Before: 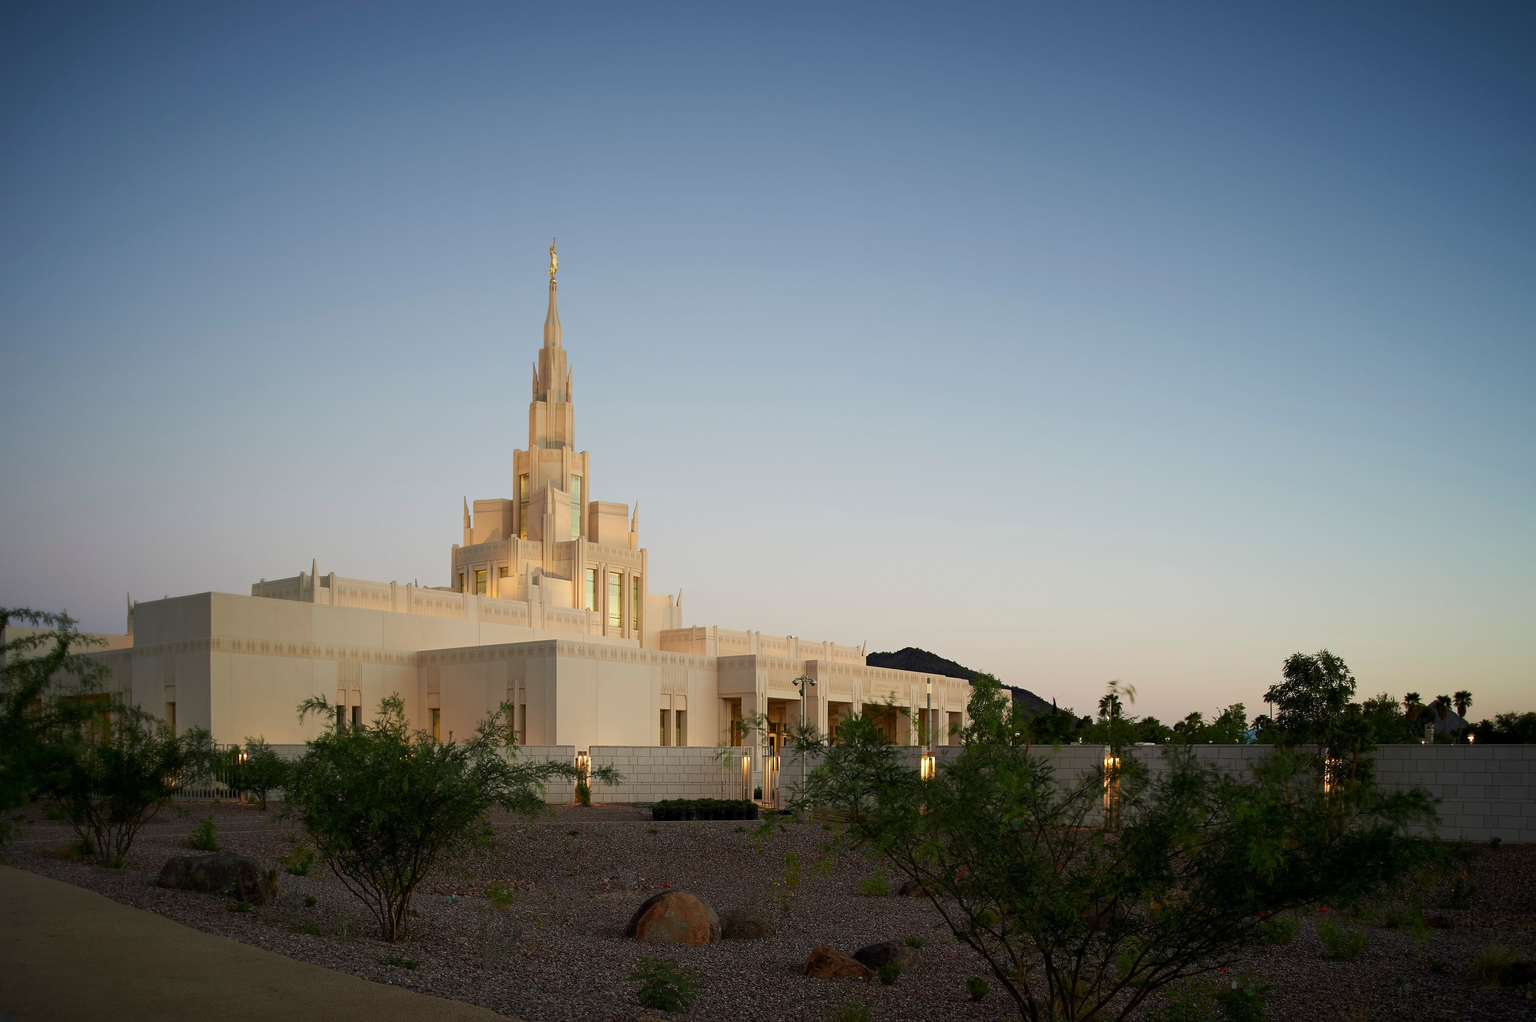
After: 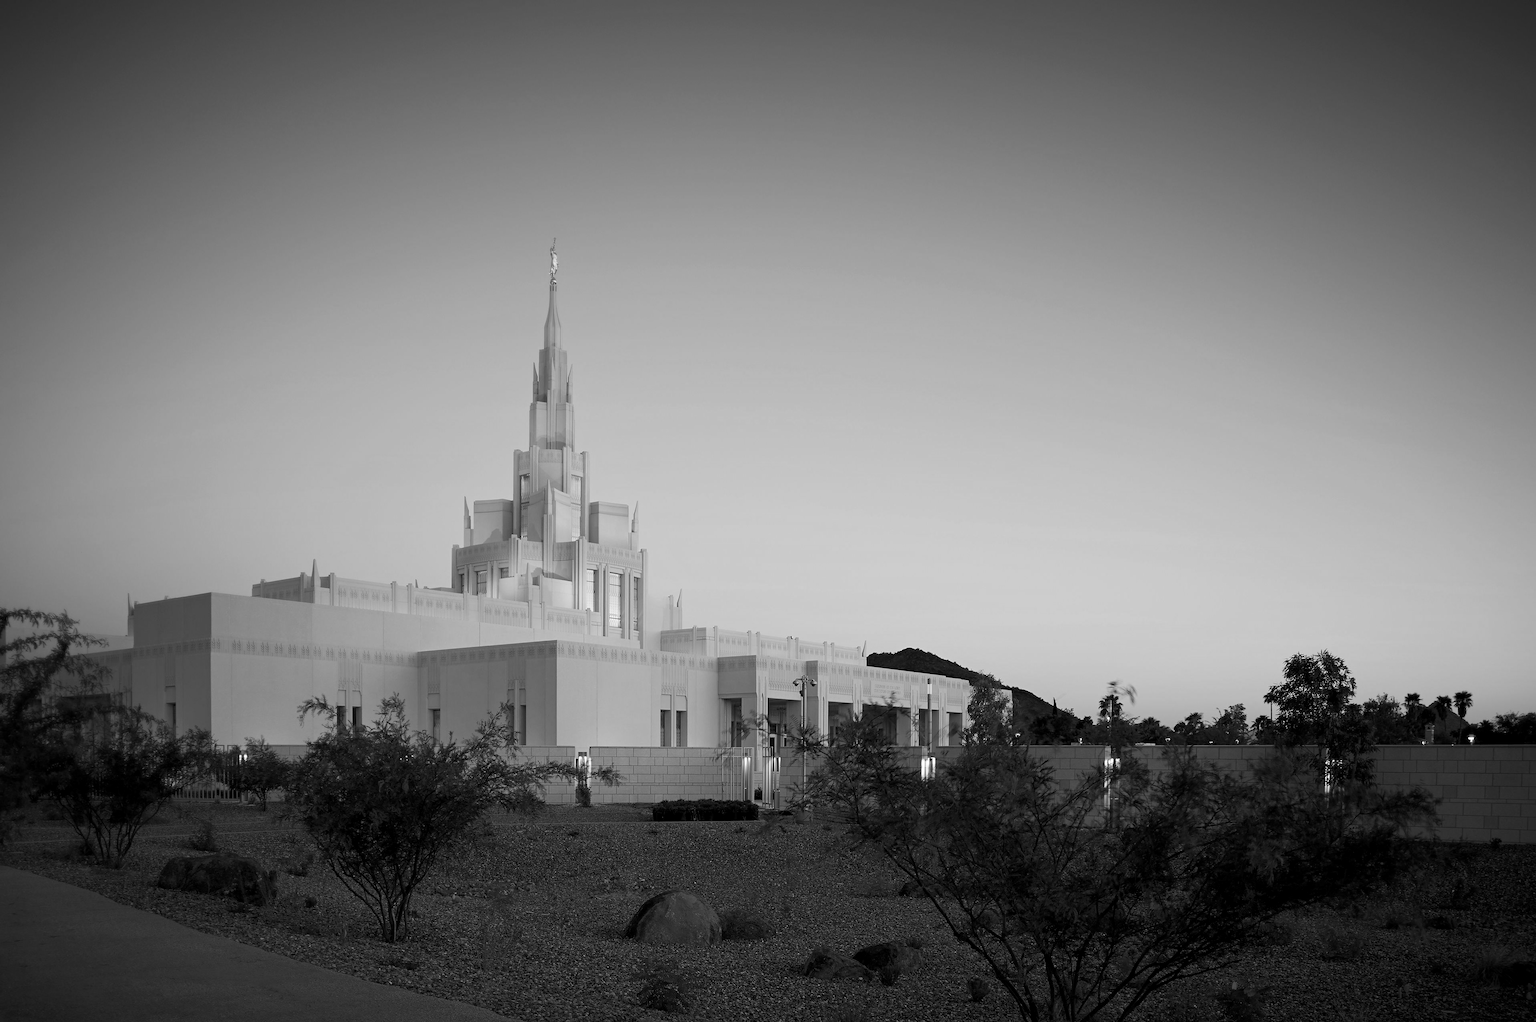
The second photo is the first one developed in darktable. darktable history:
monochrome: on, module defaults
vignetting: fall-off start 97.52%, fall-off radius 100%, brightness -0.574, saturation 0, center (-0.027, 0.404), width/height ratio 1.368, unbound false
white balance: red 0.948, green 1.02, blue 1.176
tone equalizer: on, module defaults
exposure: black level correction 0.001, compensate highlight preservation false
